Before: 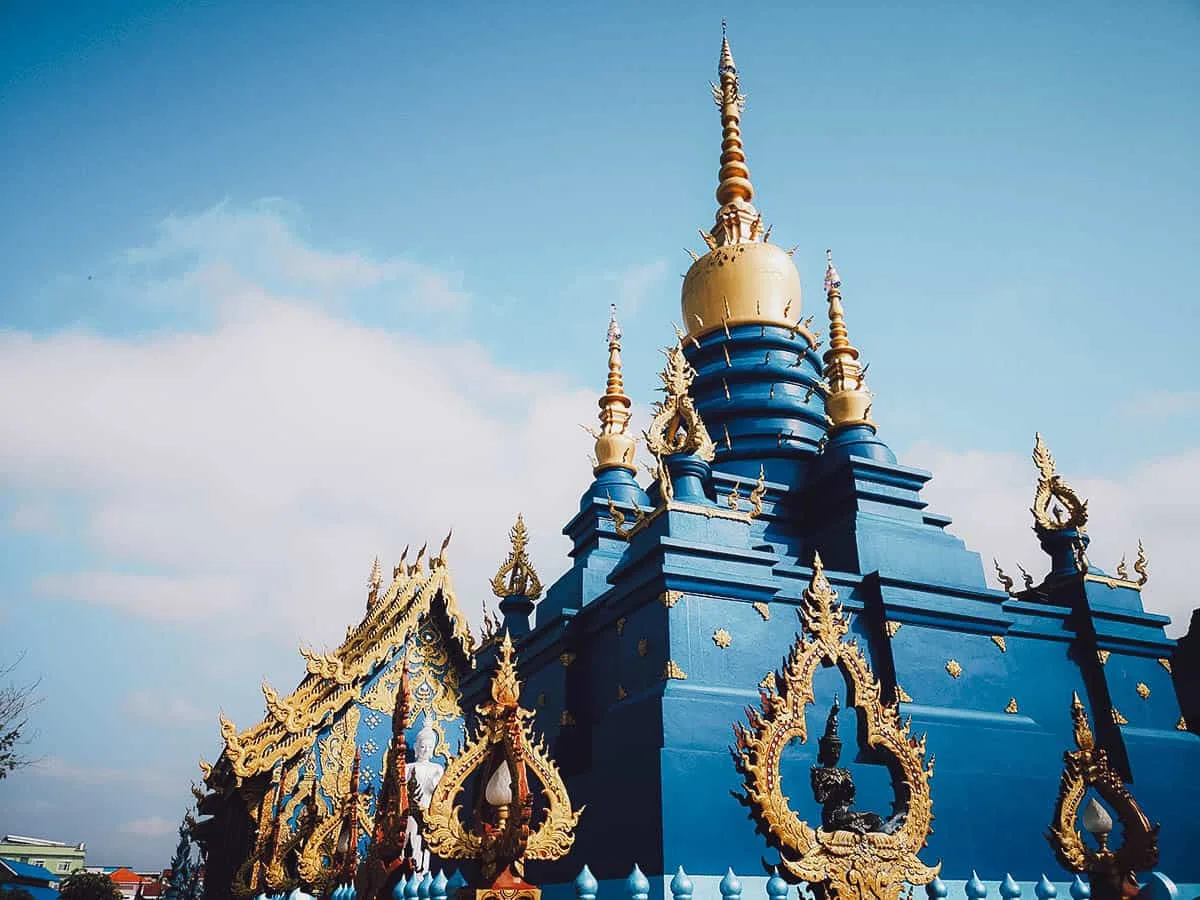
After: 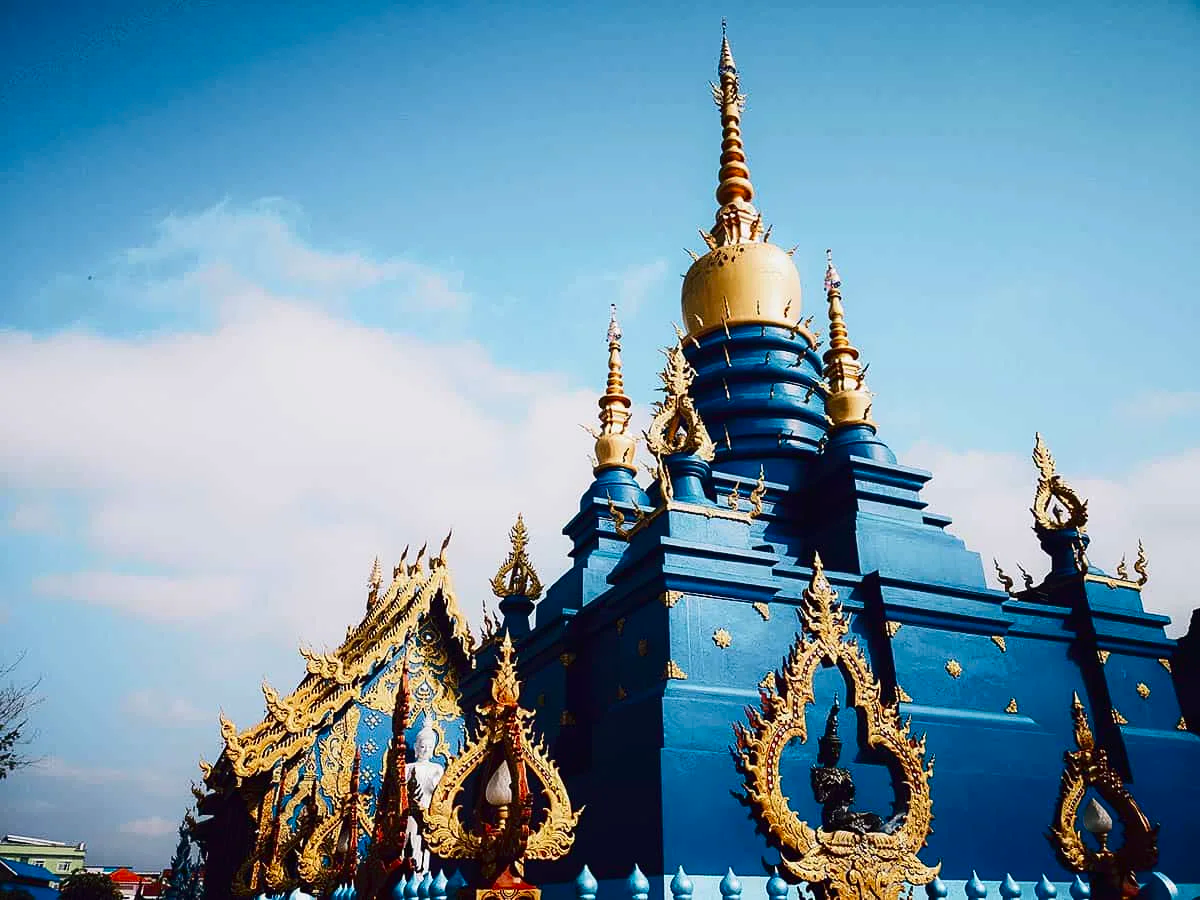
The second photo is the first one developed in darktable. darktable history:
contrast brightness saturation: contrast 0.185, brightness -0.112, saturation 0.211
